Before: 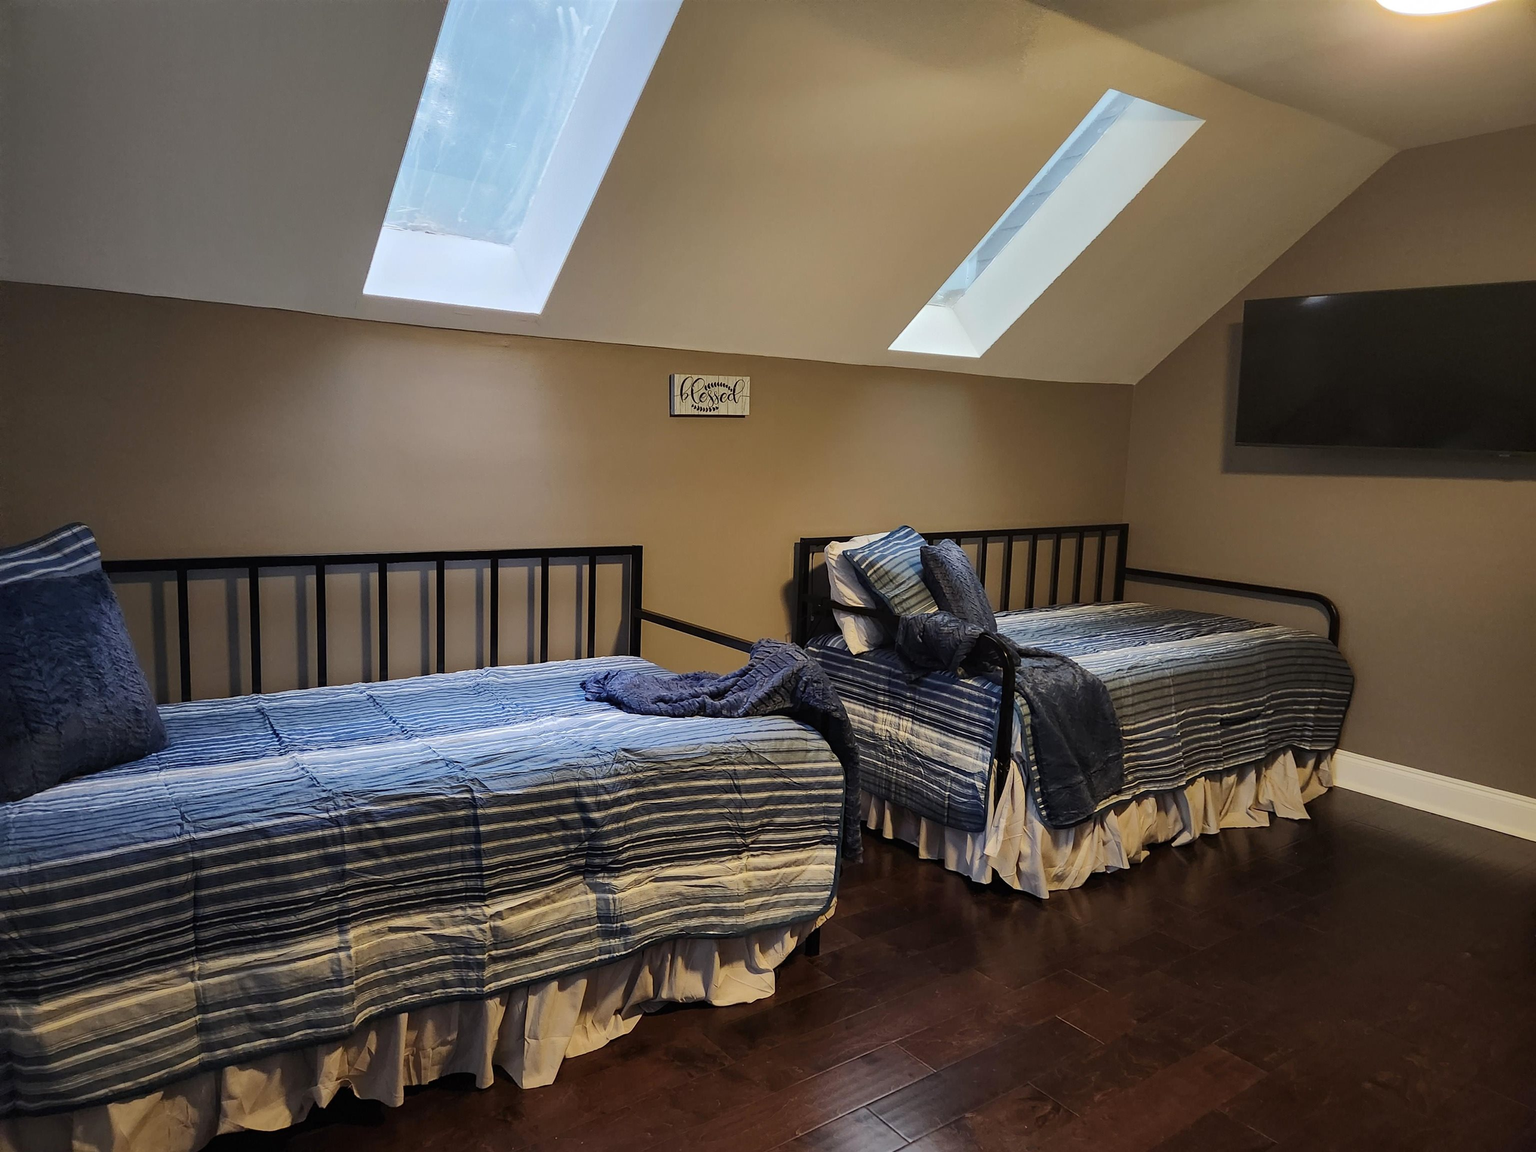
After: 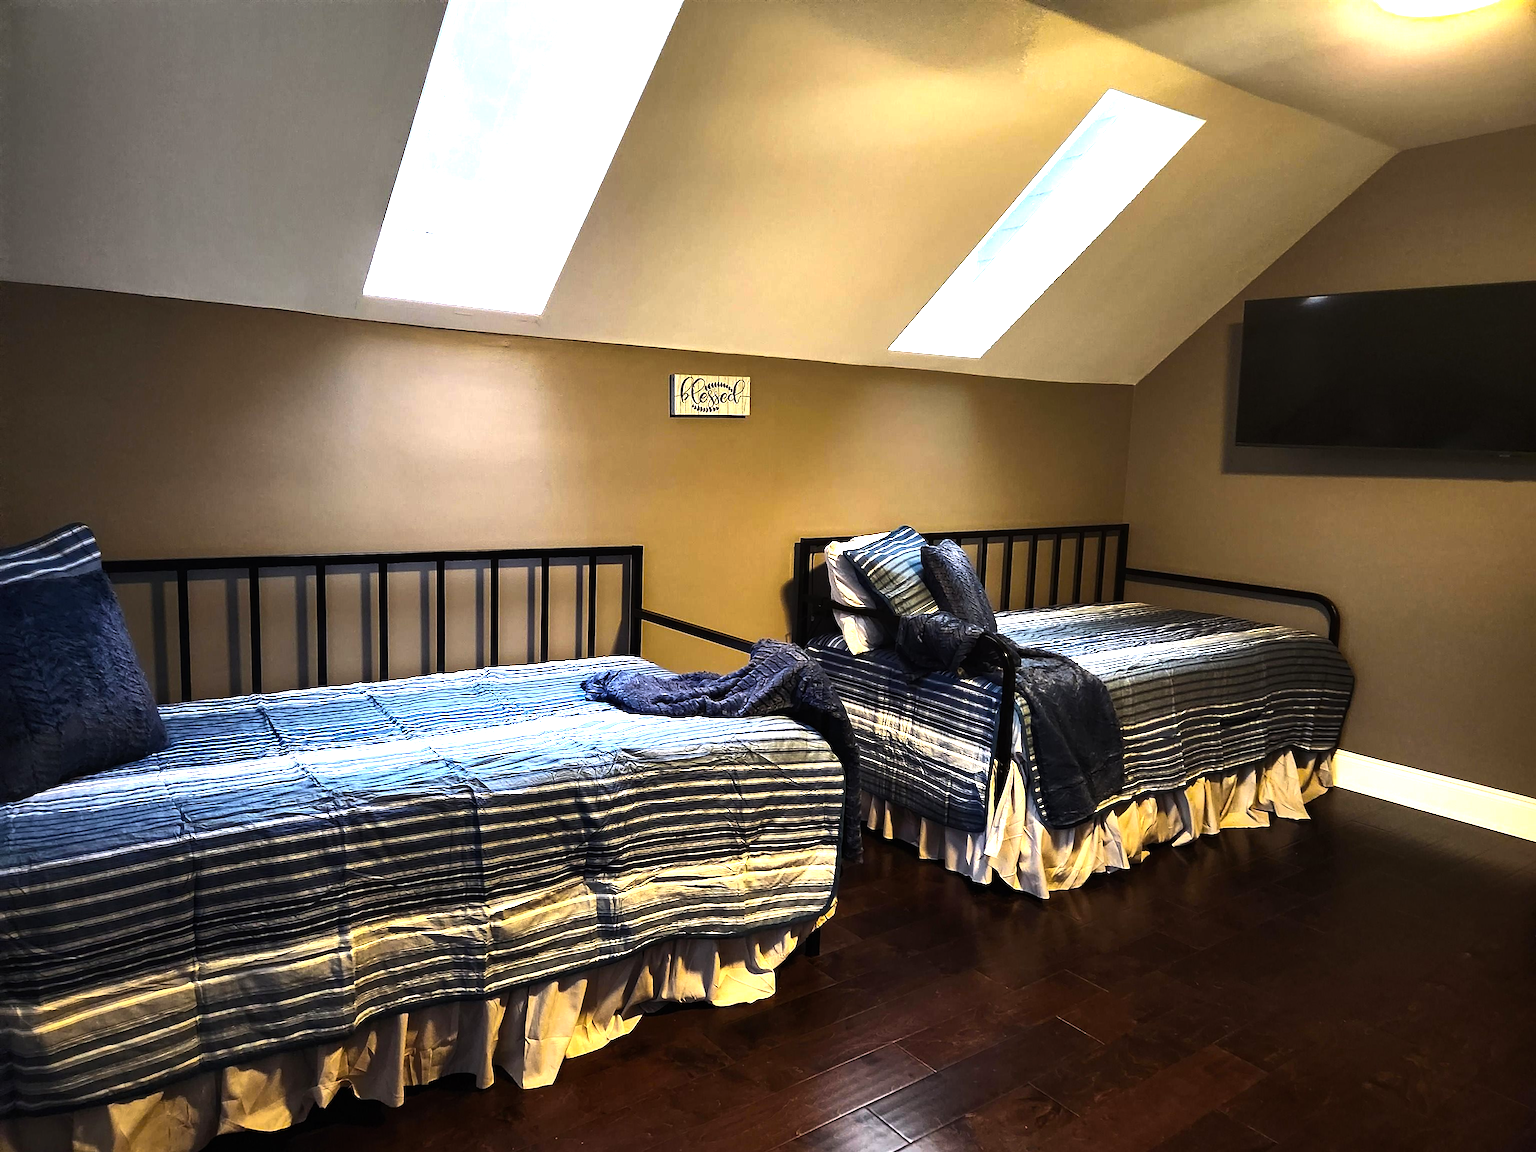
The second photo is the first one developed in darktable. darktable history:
color balance rgb: perceptual saturation grading › global saturation 25.334%, perceptual brilliance grading › highlights 74.594%, perceptual brilliance grading › shadows -29.781%
contrast brightness saturation: contrast 0.096, brightness 0.038, saturation 0.087
